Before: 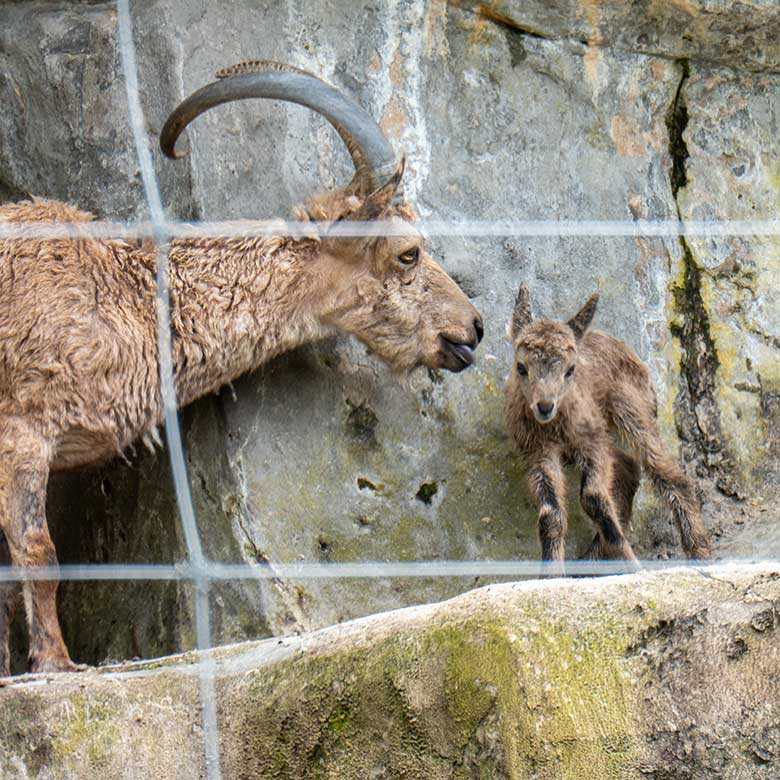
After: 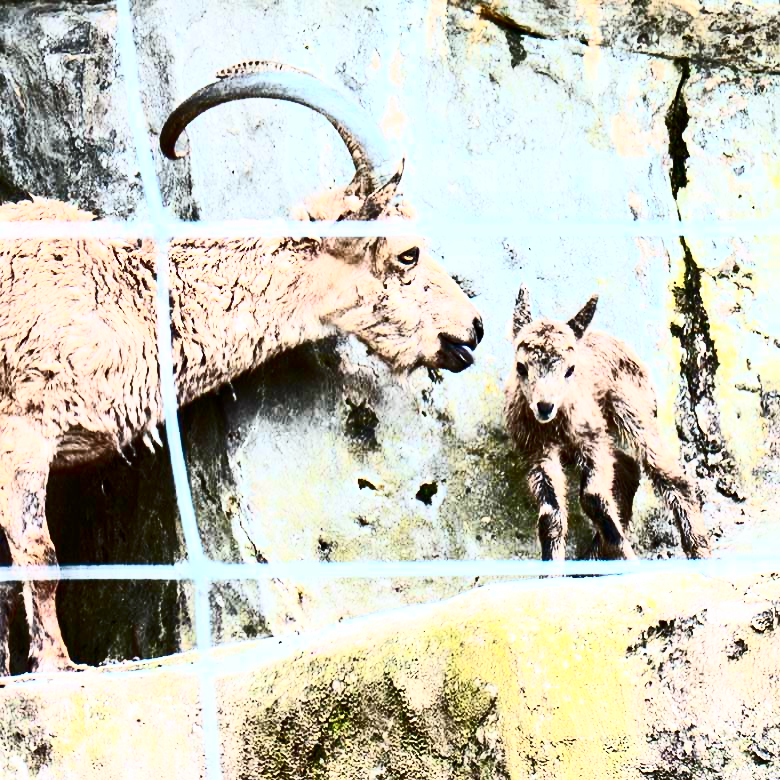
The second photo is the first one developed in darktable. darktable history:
color calibration: output R [0.972, 0.068, -0.094, 0], output G [-0.178, 1.216, -0.086, 0], output B [0.095, -0.136, 0.98, 0], illuminant as shot in camera, x 0.358, y 0.373, temperature 4628.91 K
exposure: black level correction 0.001, exposure 0.498 EV, compensate highlight preservation false
contrast brightness saturation: contrast 0.947, brightness 0.199
